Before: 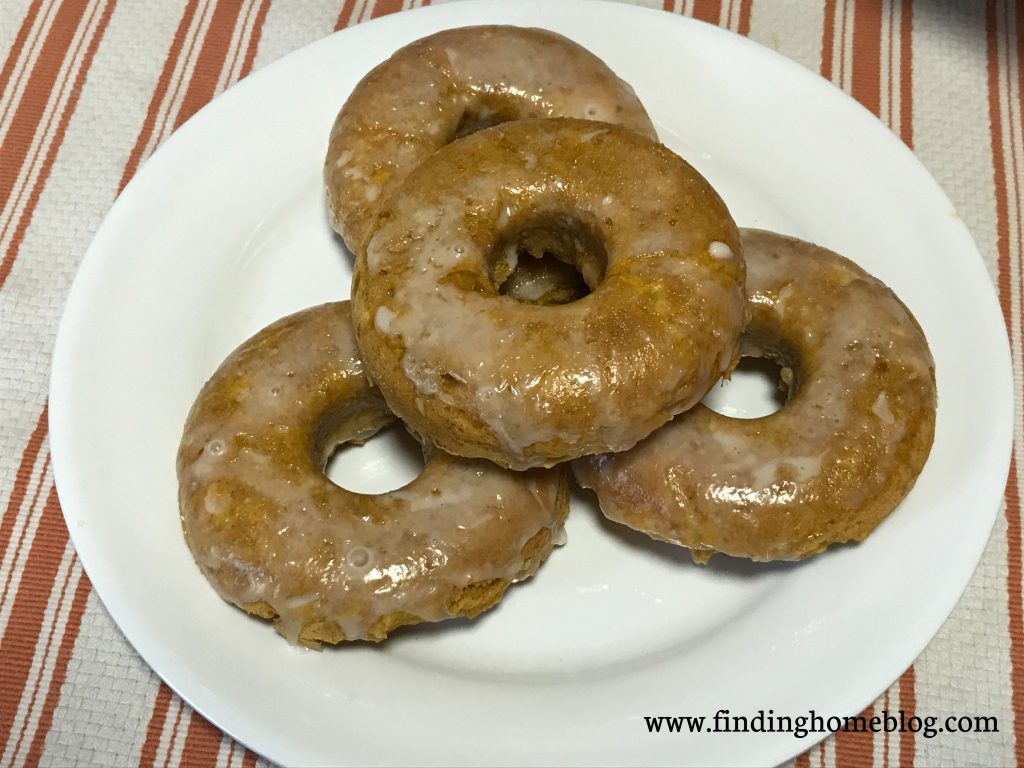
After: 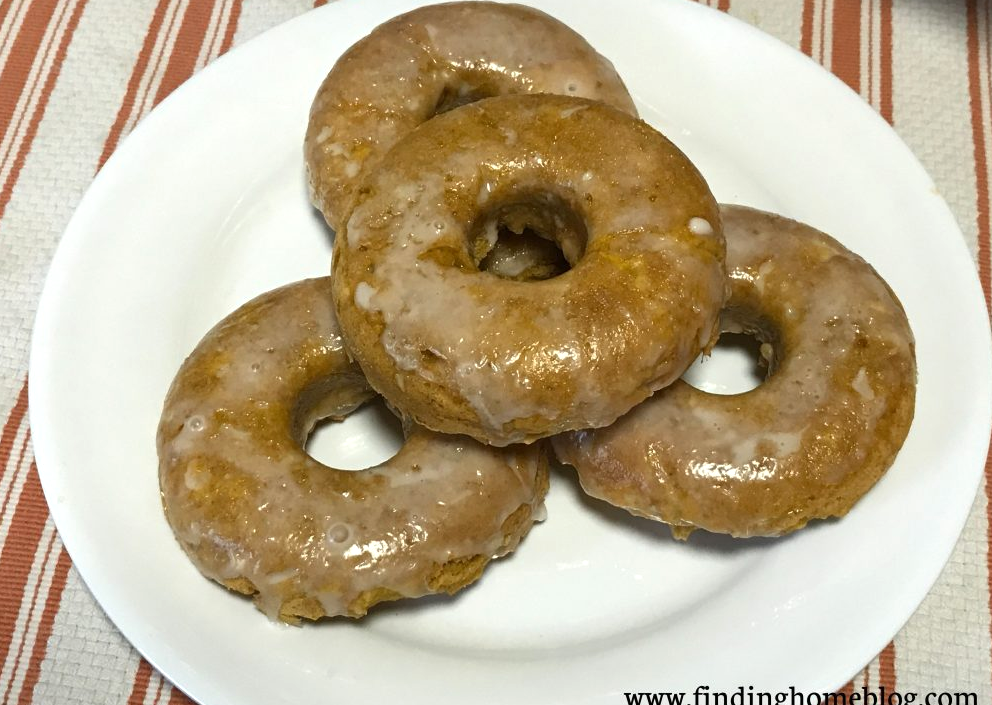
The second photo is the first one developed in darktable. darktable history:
exposure: exposure 0.2 EV, compensate highlight preservation false
crop: left 1.964%, top 3.251%, right 1.122%, bottom 4.933%
